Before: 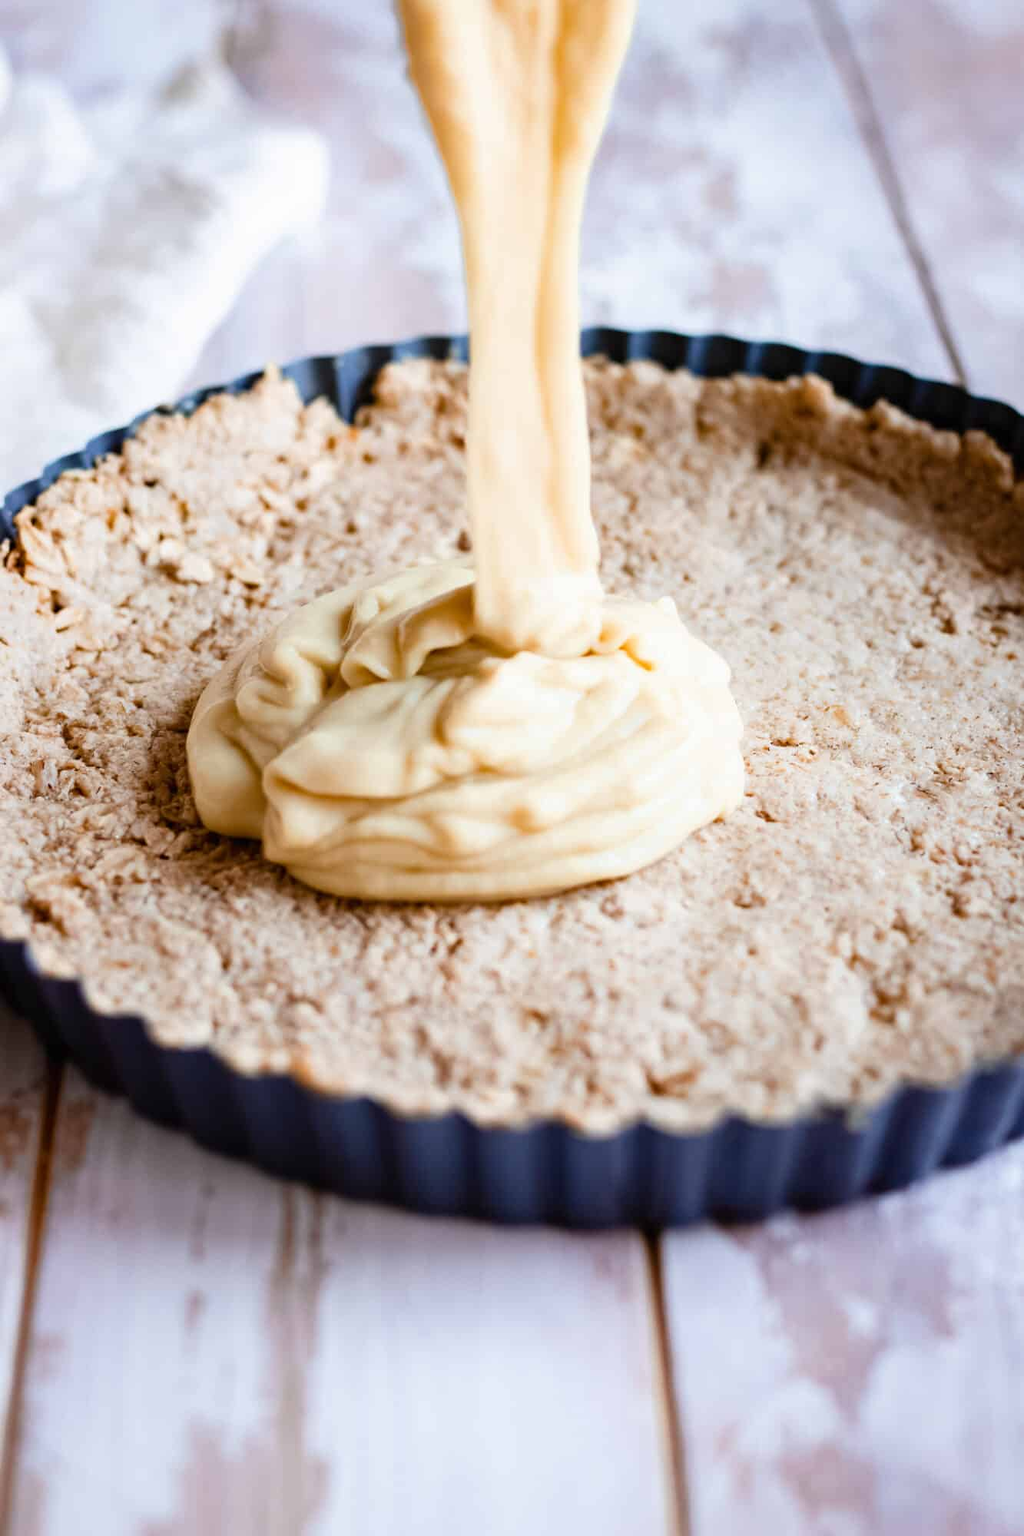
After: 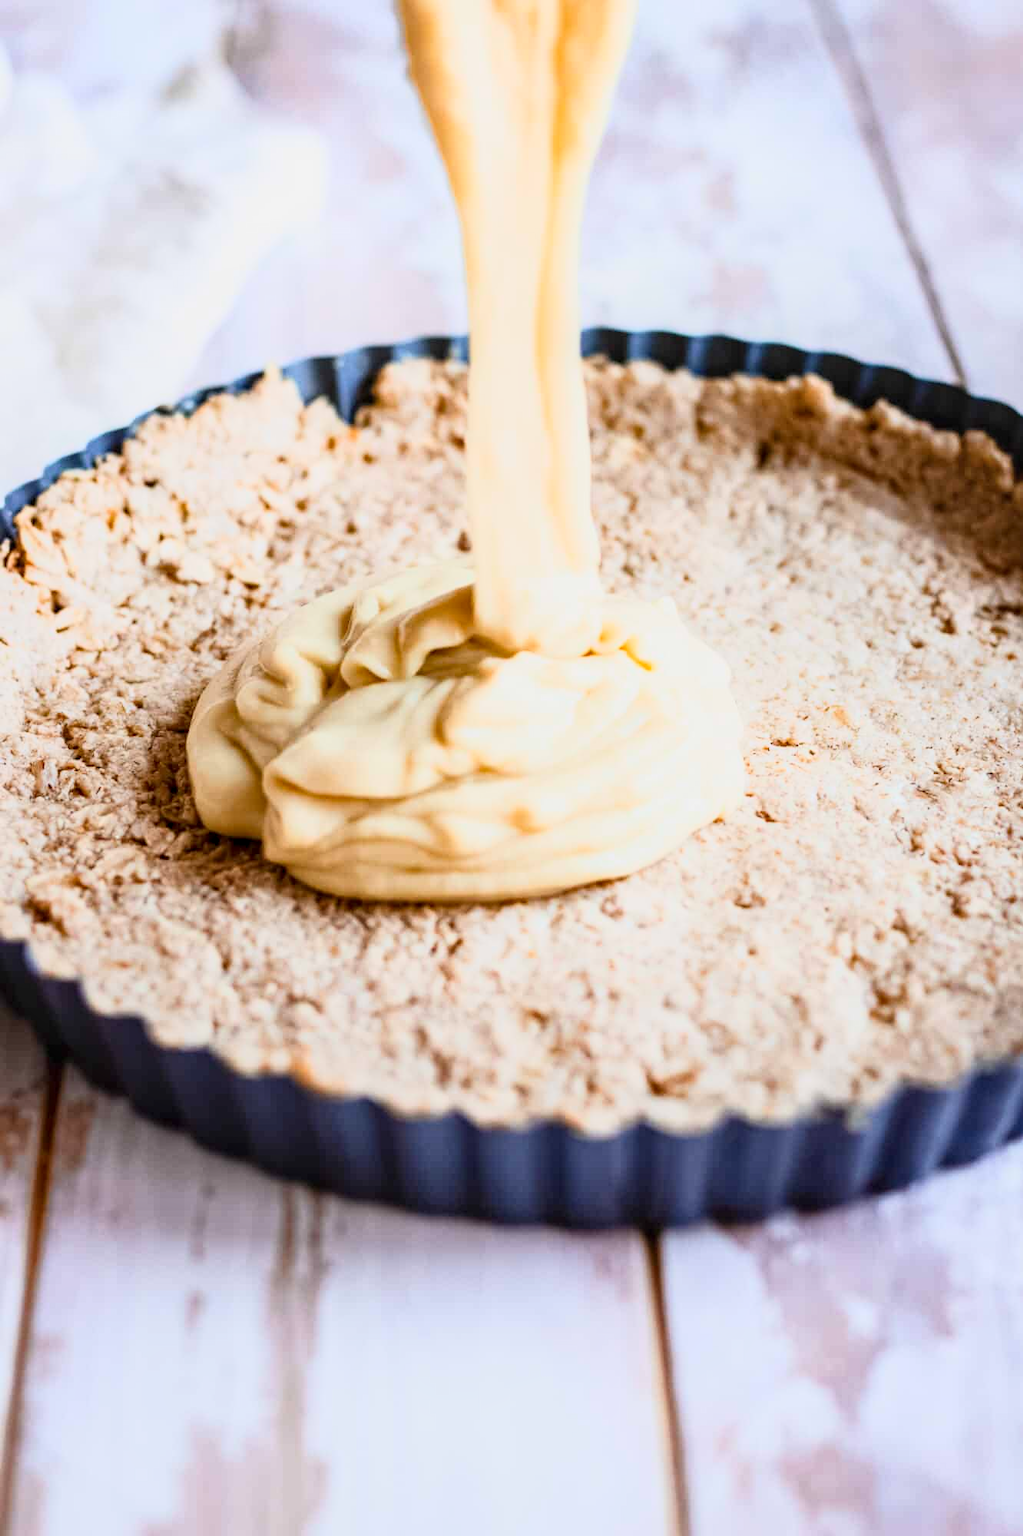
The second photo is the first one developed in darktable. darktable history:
local contrast: on, module defaults
base curve: curves: ch0 [(0, 0) (0.088, 0.125) (0.176, 0.251) (0.354, 0.501) (0.613, 0.749) (1, 0.877)]
